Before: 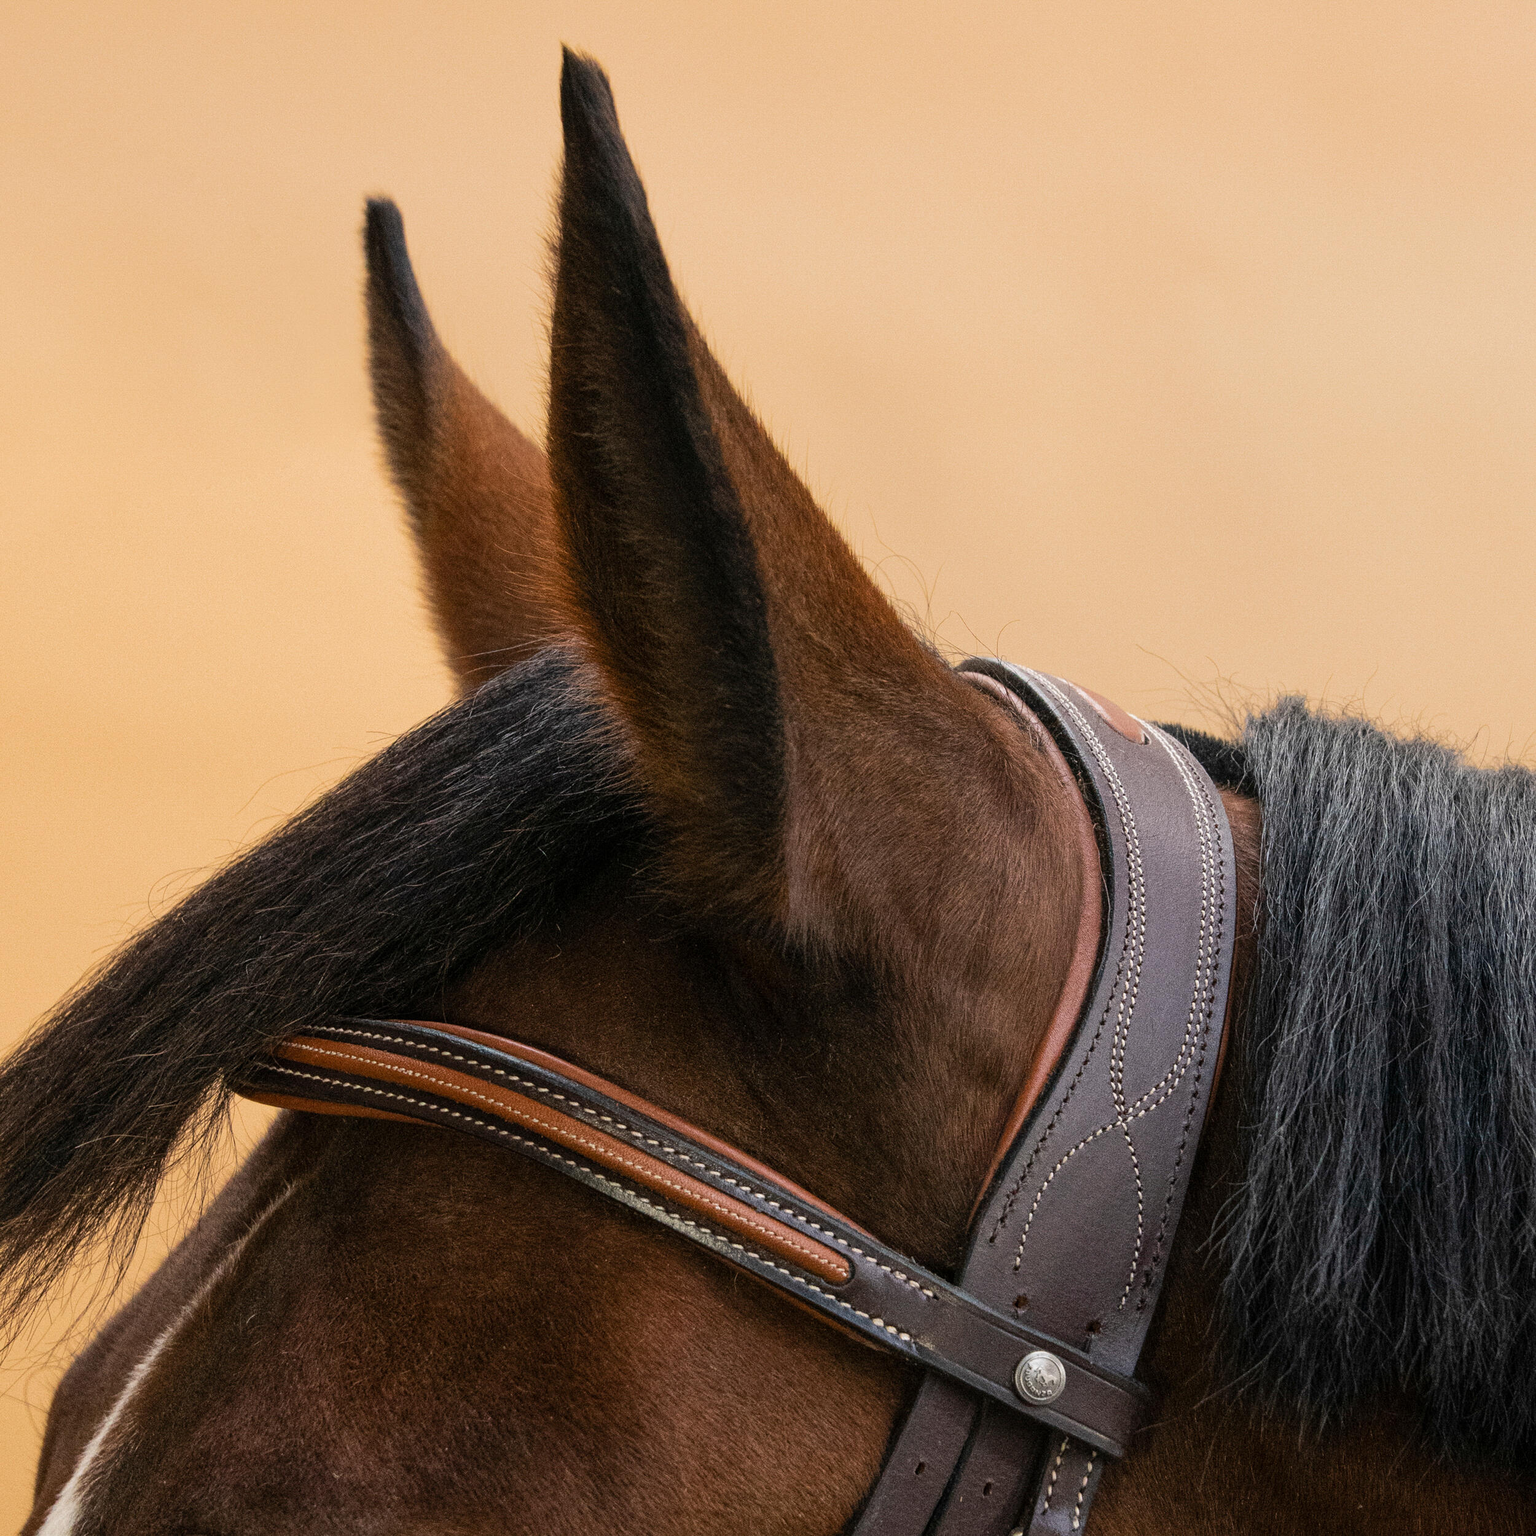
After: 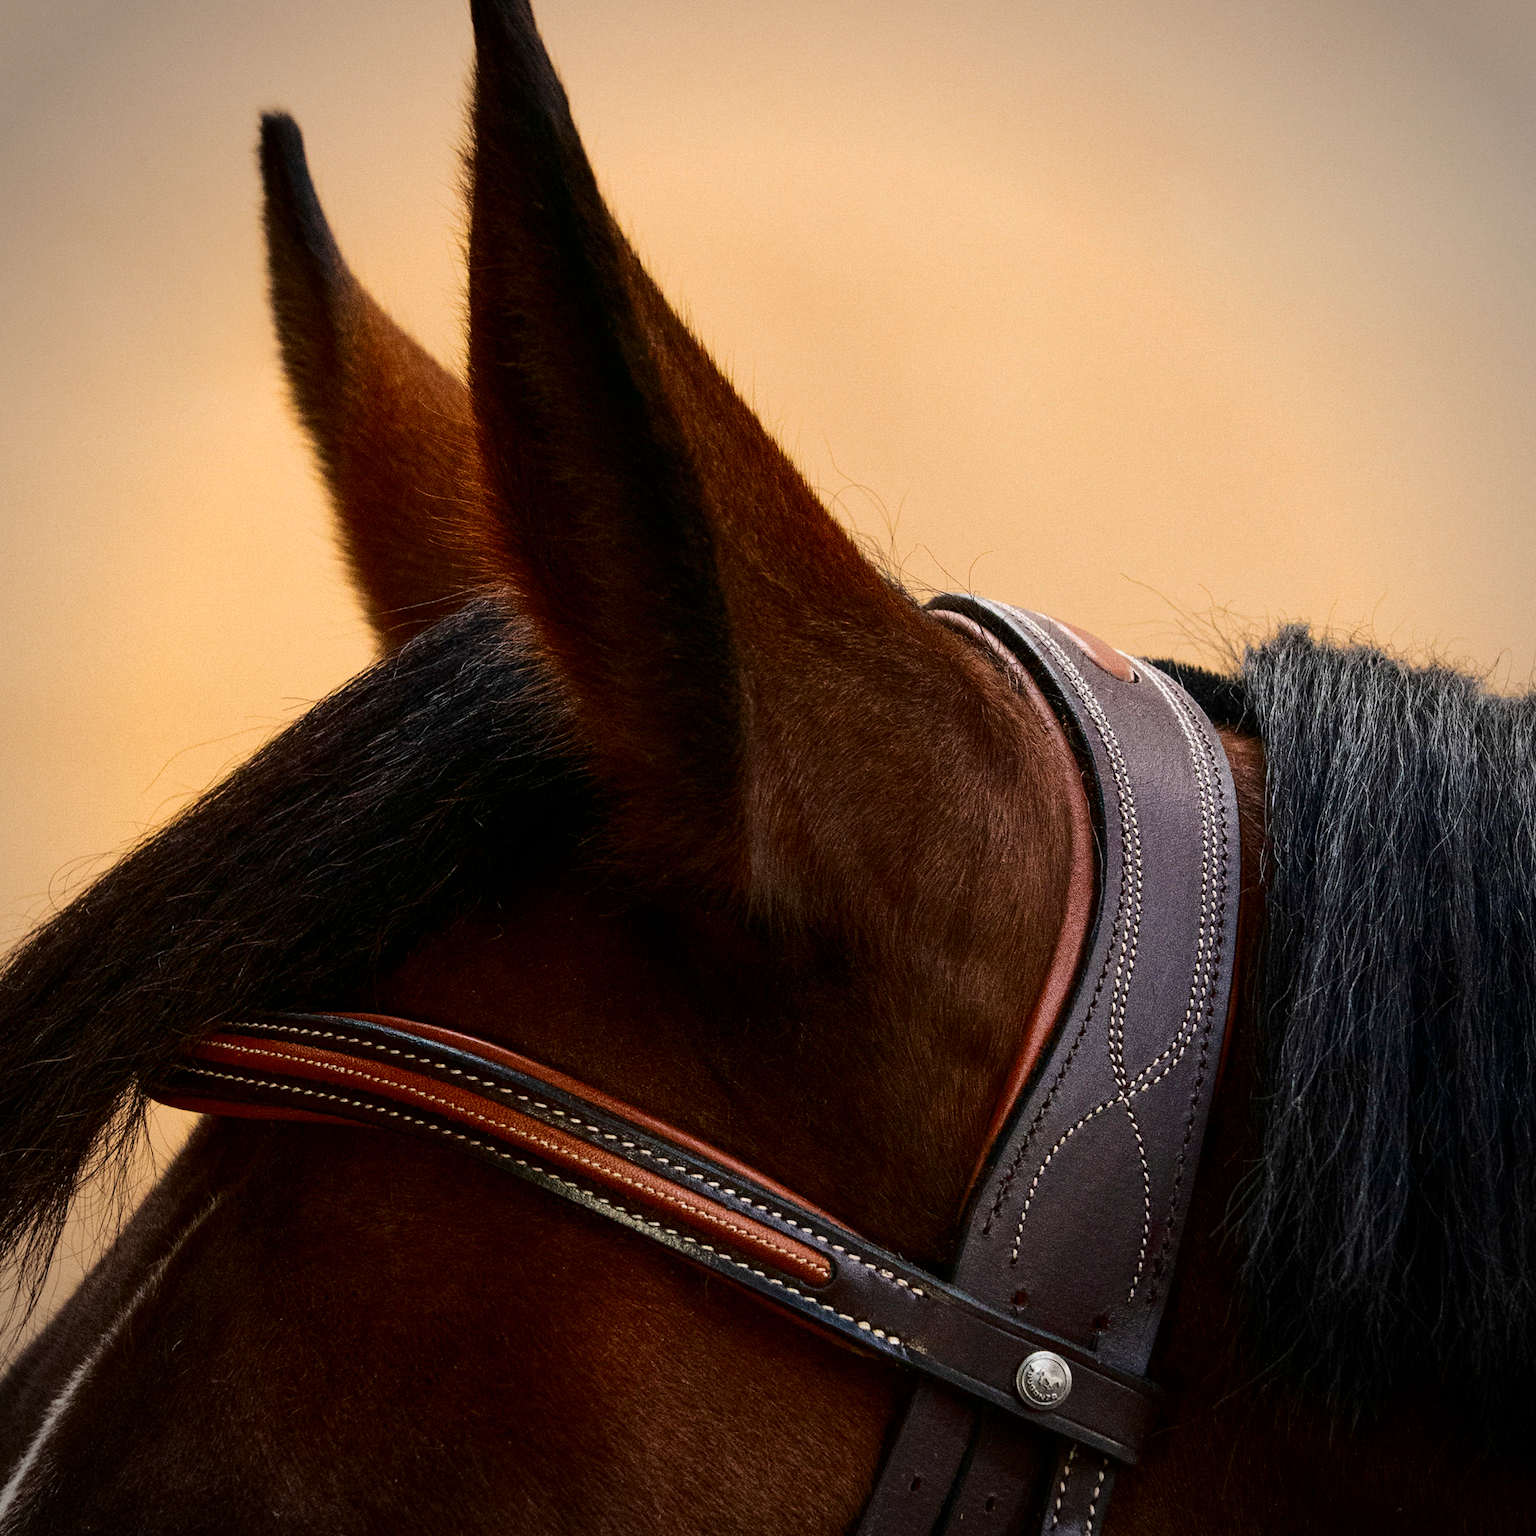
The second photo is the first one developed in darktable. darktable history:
vignetting: on, module defaults
contrast brightness saturation: contrast 0.22, brightness -0.19, saturation 0.24
grain: coarseness 0.09 ISO, strength 10%
crop and rotate: angle 1.96°, left 5.673%, top 5.673%
